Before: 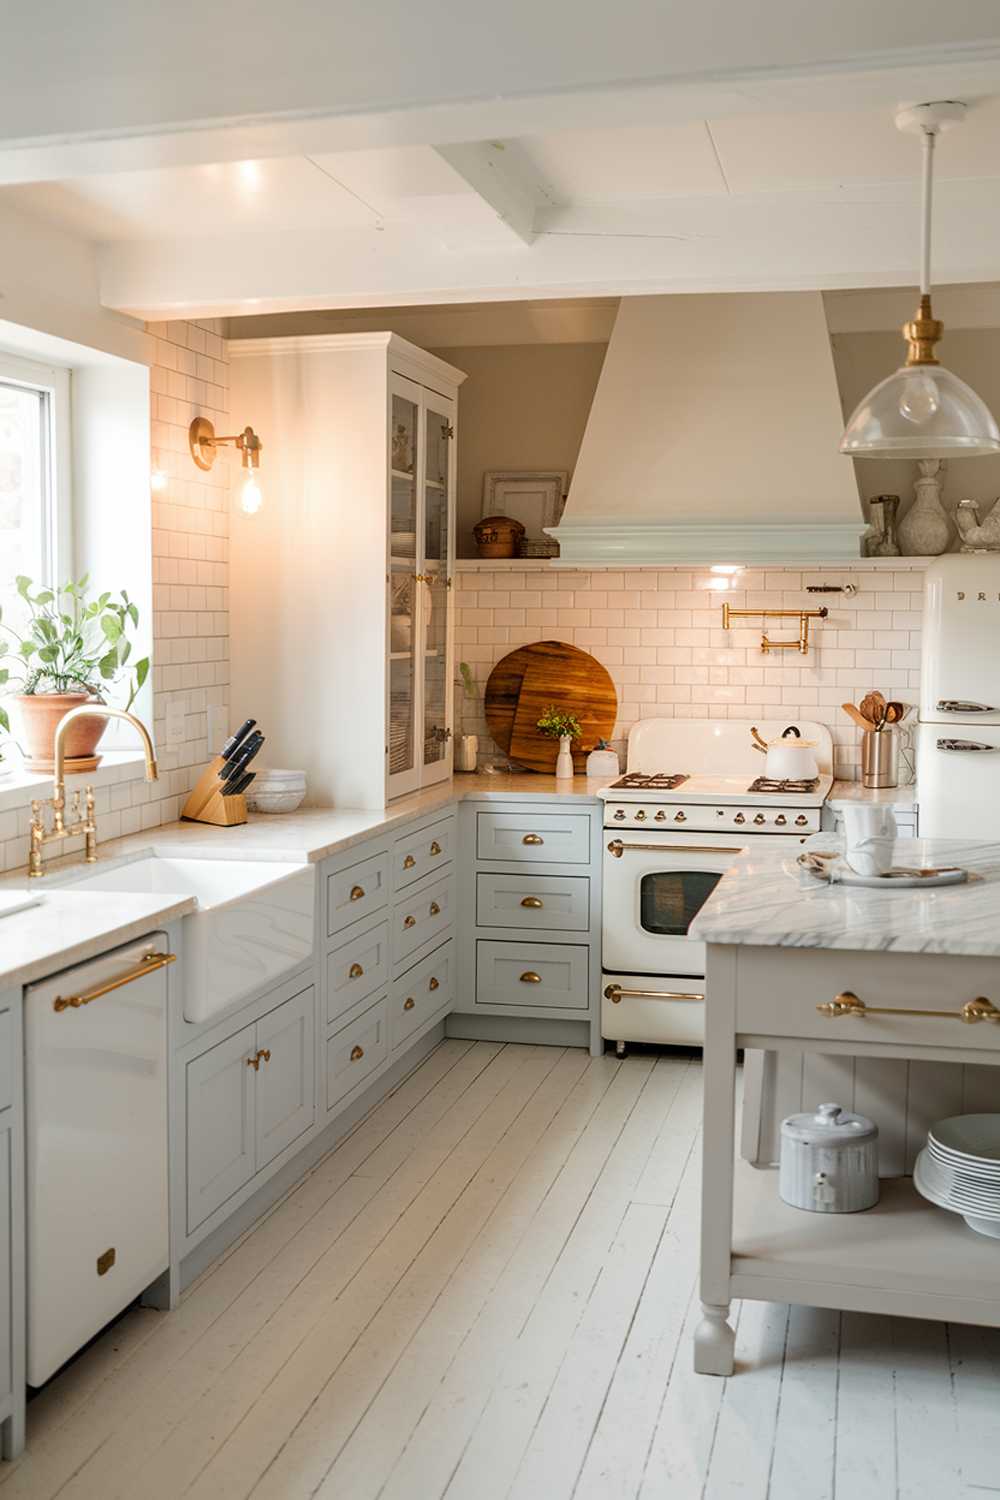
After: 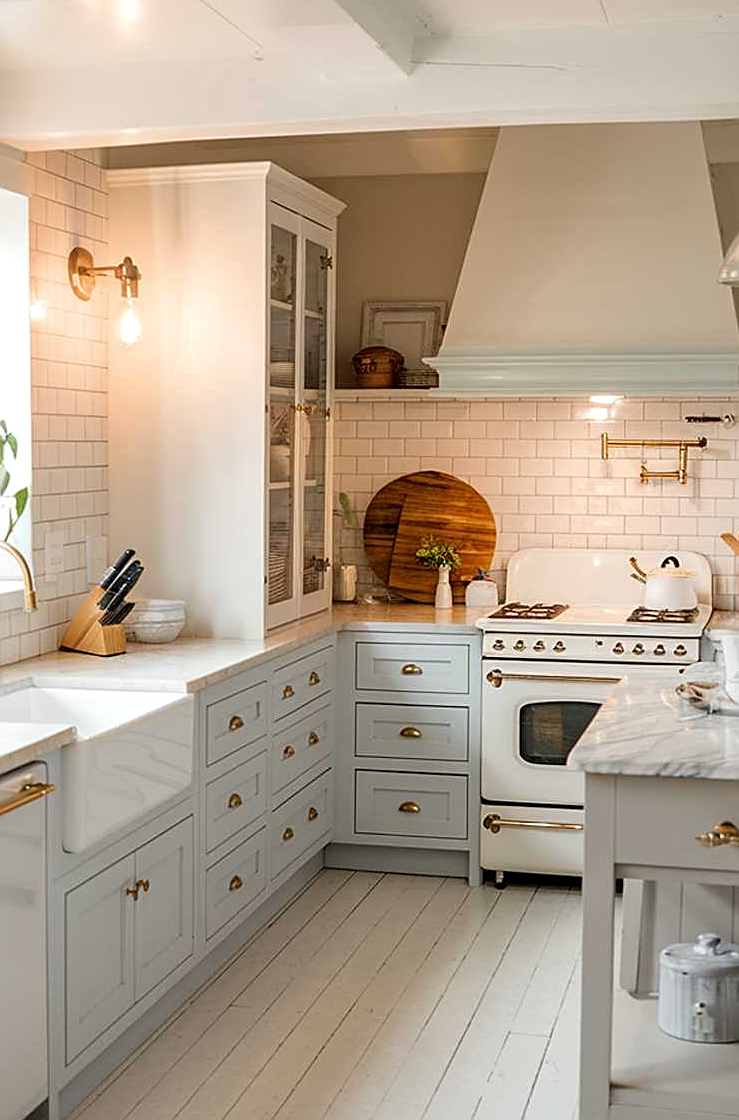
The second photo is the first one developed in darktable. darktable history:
sharpen: on, module defaults
local contrast: highlights 100%, shadows 101%, detail 120%, midtone range 0.2
crop and rotate: left 12.182%, top 11.384%, right 13.897%, bottom 13.918%
